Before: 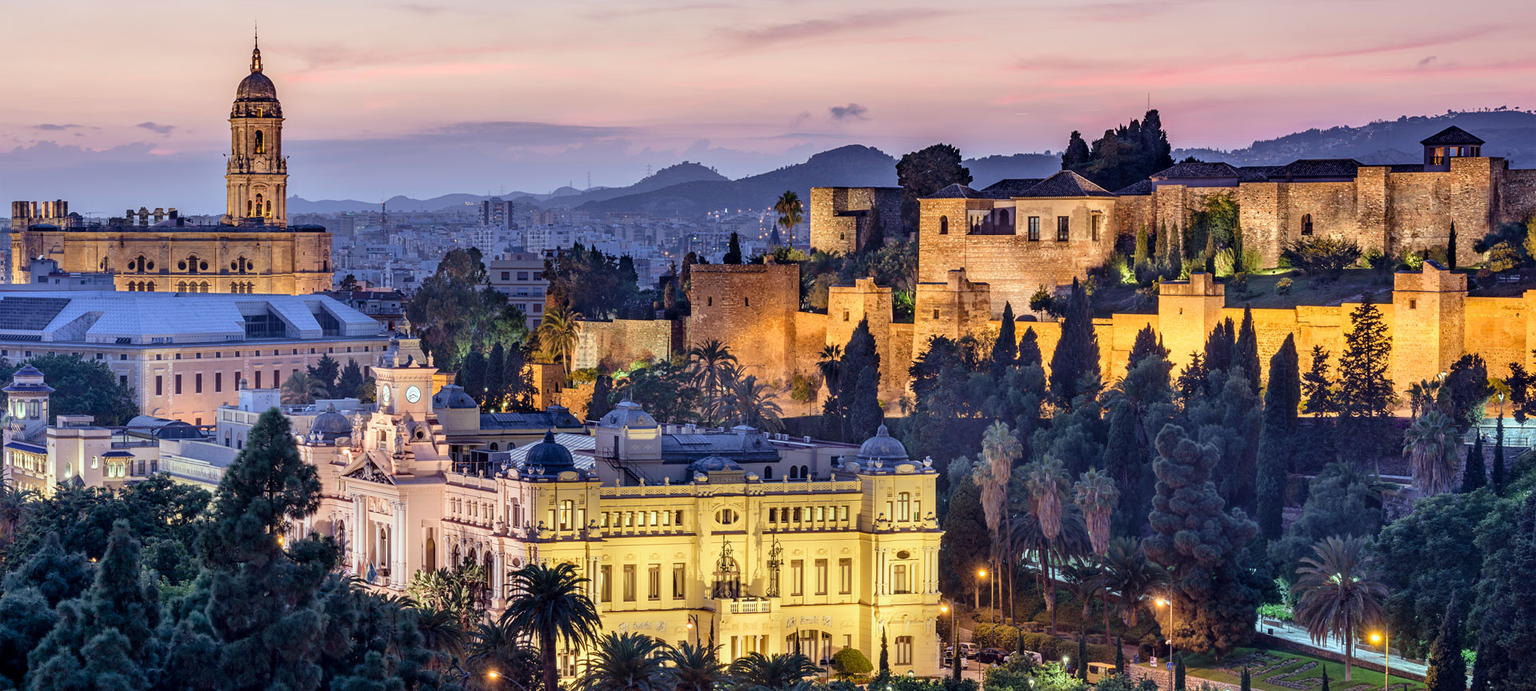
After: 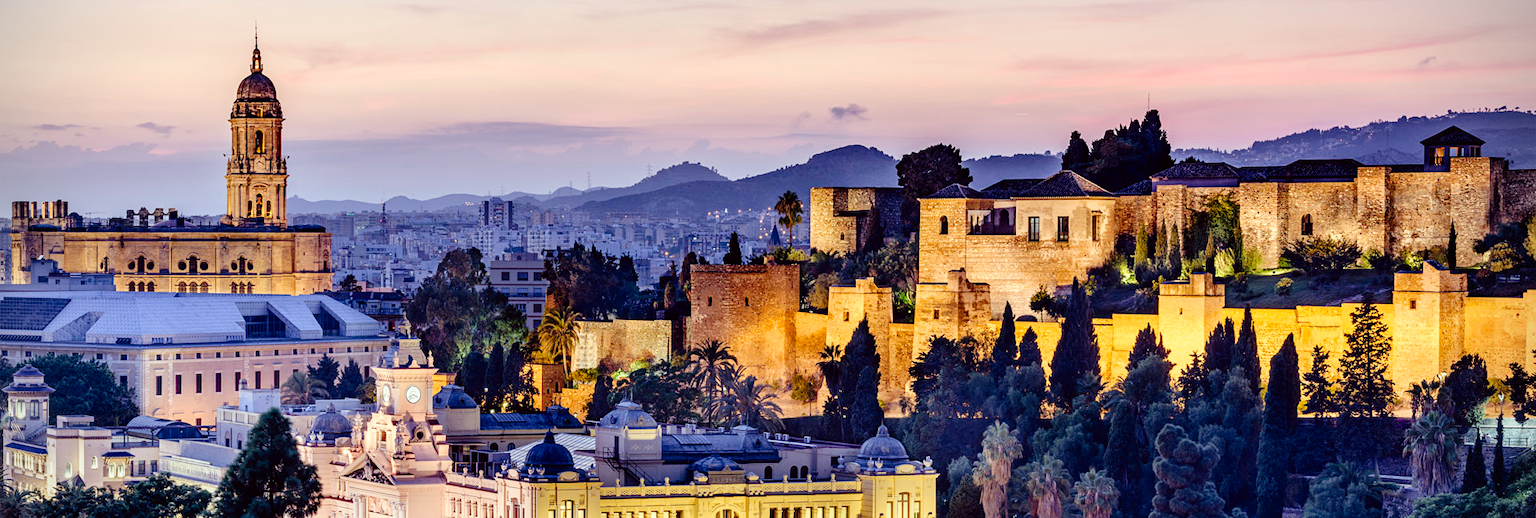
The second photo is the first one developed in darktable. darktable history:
color correction: highlights a* -0.95, highlights b* 4.5, shadows a* 3.55
crop: bottom 24.988%
vignetting: dithering 8-bit output, unbound false
tone curve: curves: ch0 [(0, 0) (0.003, 0) (0.011, 0.001) (0.025, 0.003) (0.044, 0.005) (0.069, 0.012) (0.1, 0.023) (0.136, 0.039) (0.177, 0.088) (0.224, 0.15) (0.277, 0.239) (0.335, 0.334) (0.399, 0.43) (0.468, 0.526) (0.543, 0.621) (0.623, 0.711) (0.709, 0.791) (0.801, 0.87) (0.898, 0.949) (1, 1)], preserve colors none
